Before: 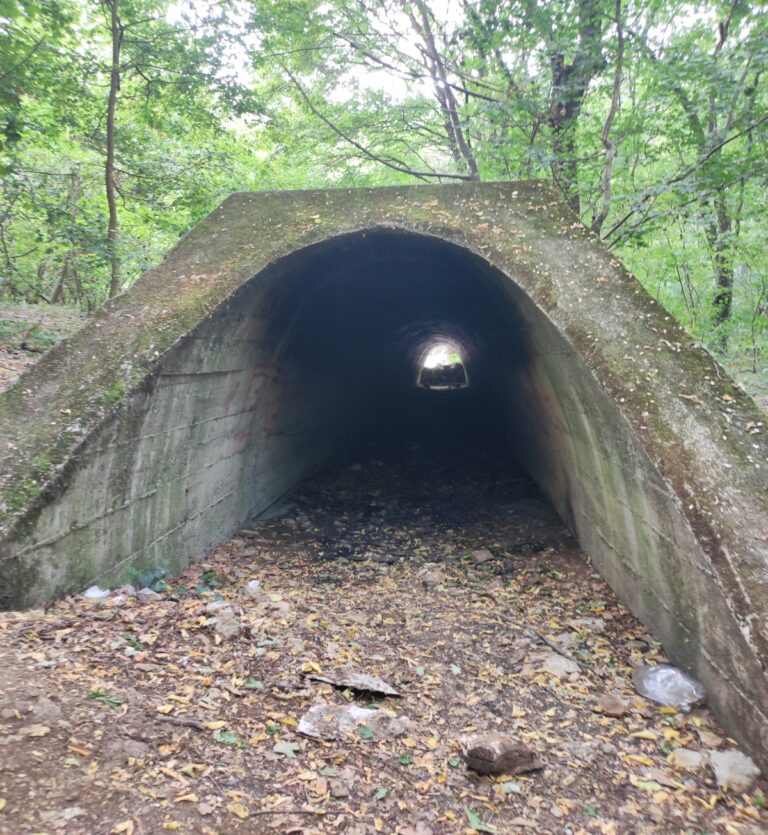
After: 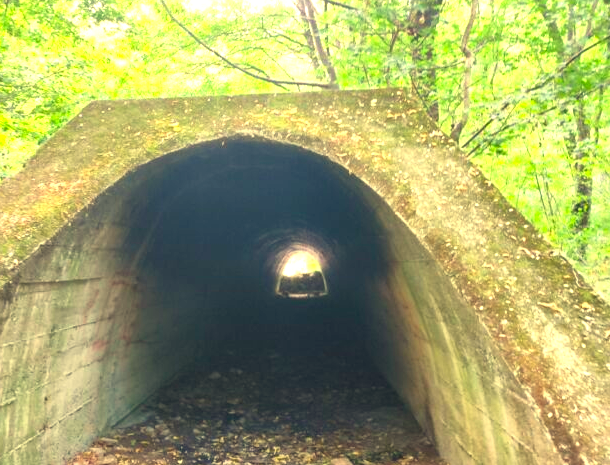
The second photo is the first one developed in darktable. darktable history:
exposure: black level correction 0, exposure 1 EV, compensate exposure bias true, compensate highlight preservation false
crop: left 18.38%, top 11.092%, right 2.134%, bottom 33.217%
color balance rgb: linear chroma grading › global chroma 3.45%, perceptual saturation grading › global saturation 11.24%, perceptual brilliance grading › global brilliance 3.04%, global vibrance 2.8%
contrast brightness saturation: contrast 0.04, saturation 0.16
white balance: red 1.08, blue 0.791
